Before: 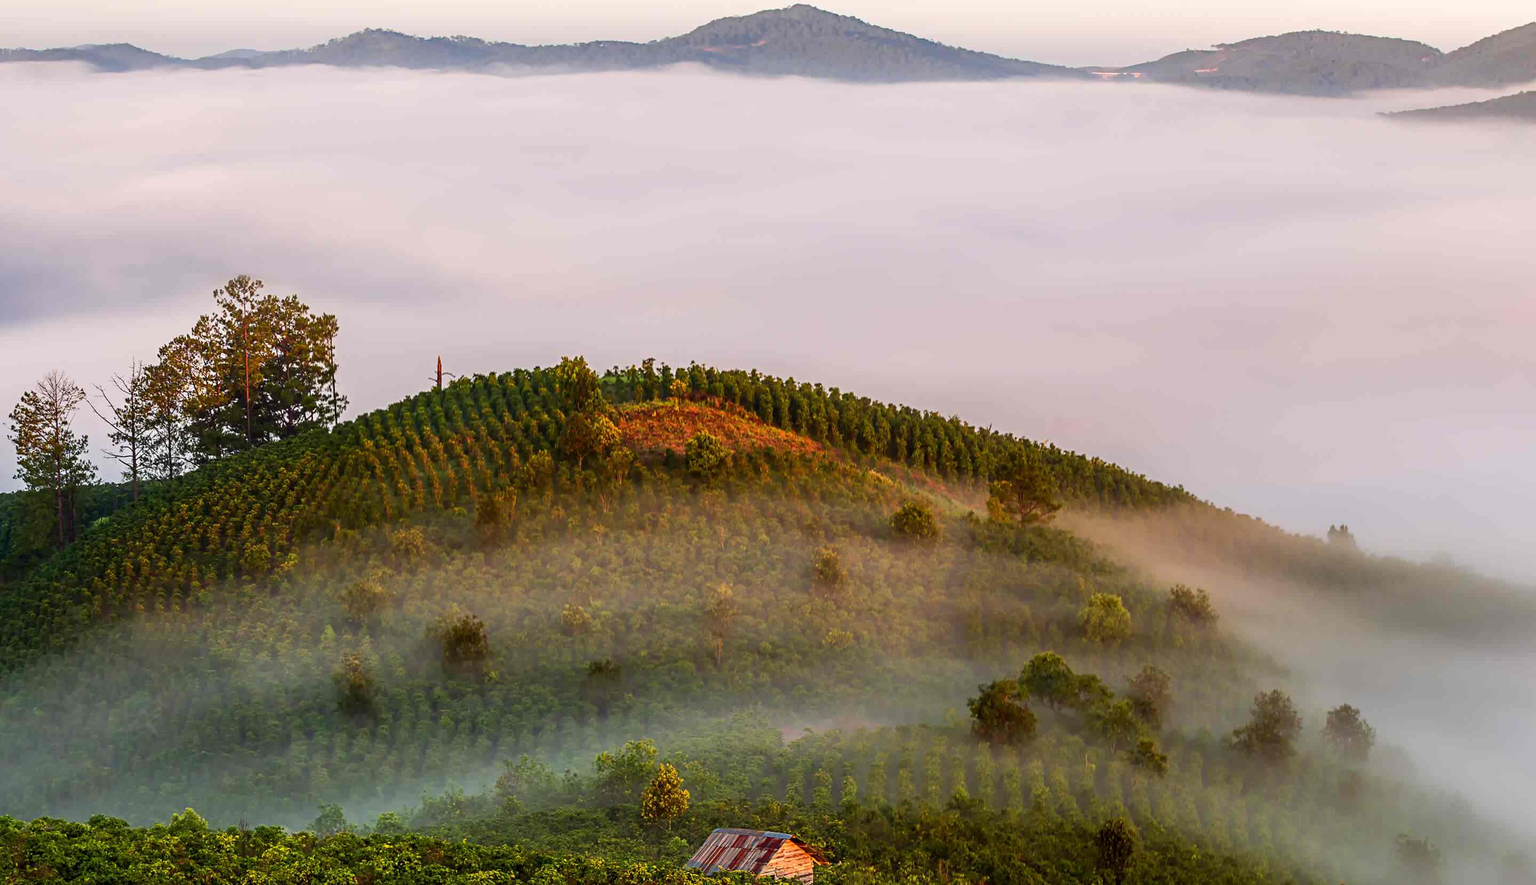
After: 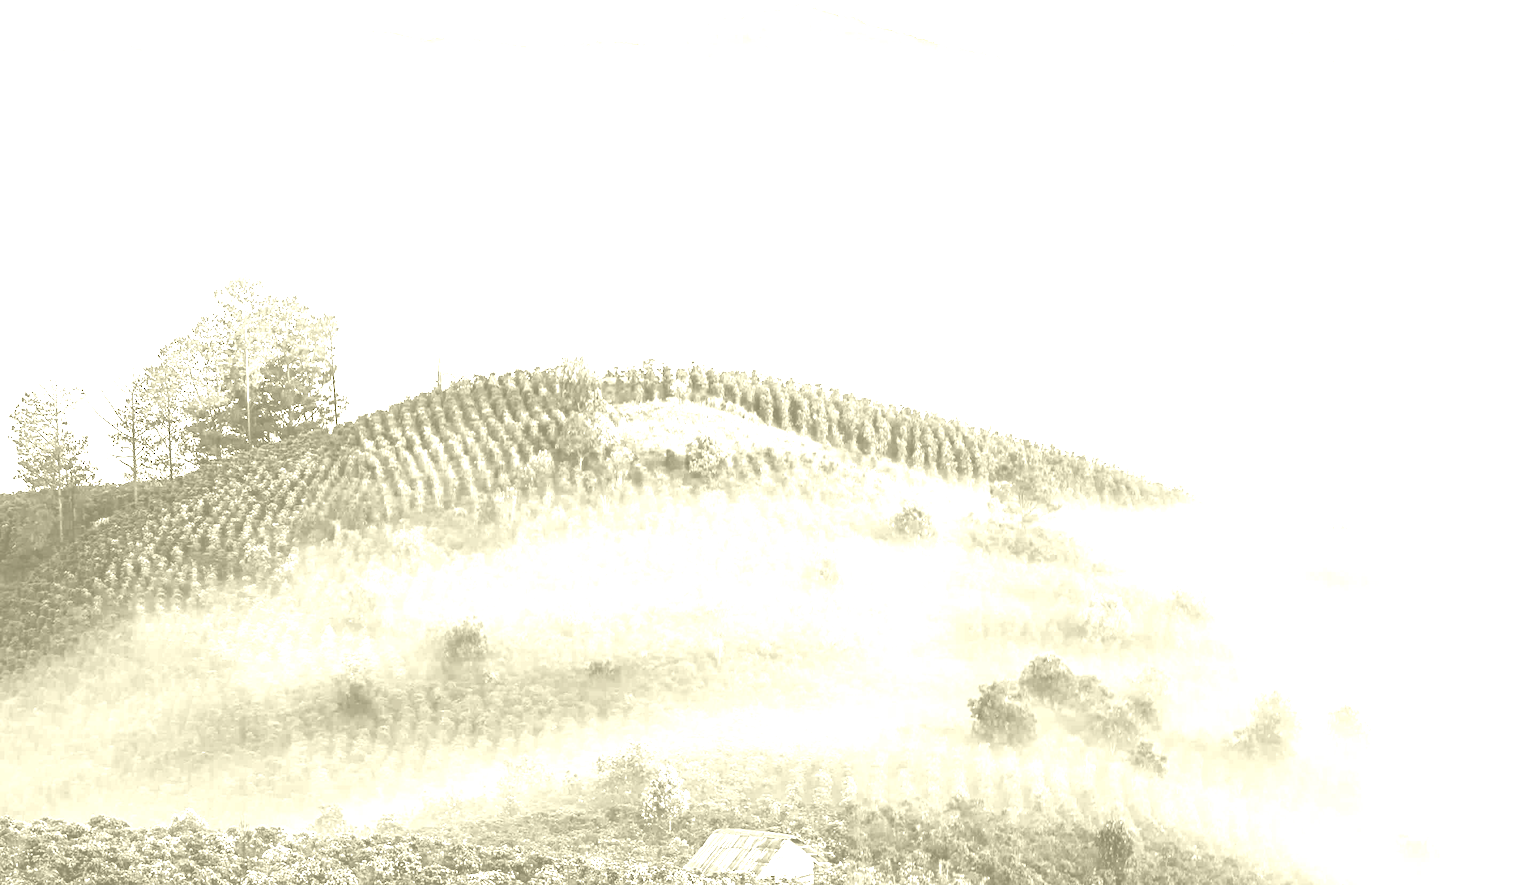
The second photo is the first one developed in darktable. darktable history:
contrast brightness saturation: contrast 0.12, brightness -0.12, saturation 0.2
colorize: hue 43.2°, saturation 40%, version 1
white balance: red 4.26, blue 1.802
